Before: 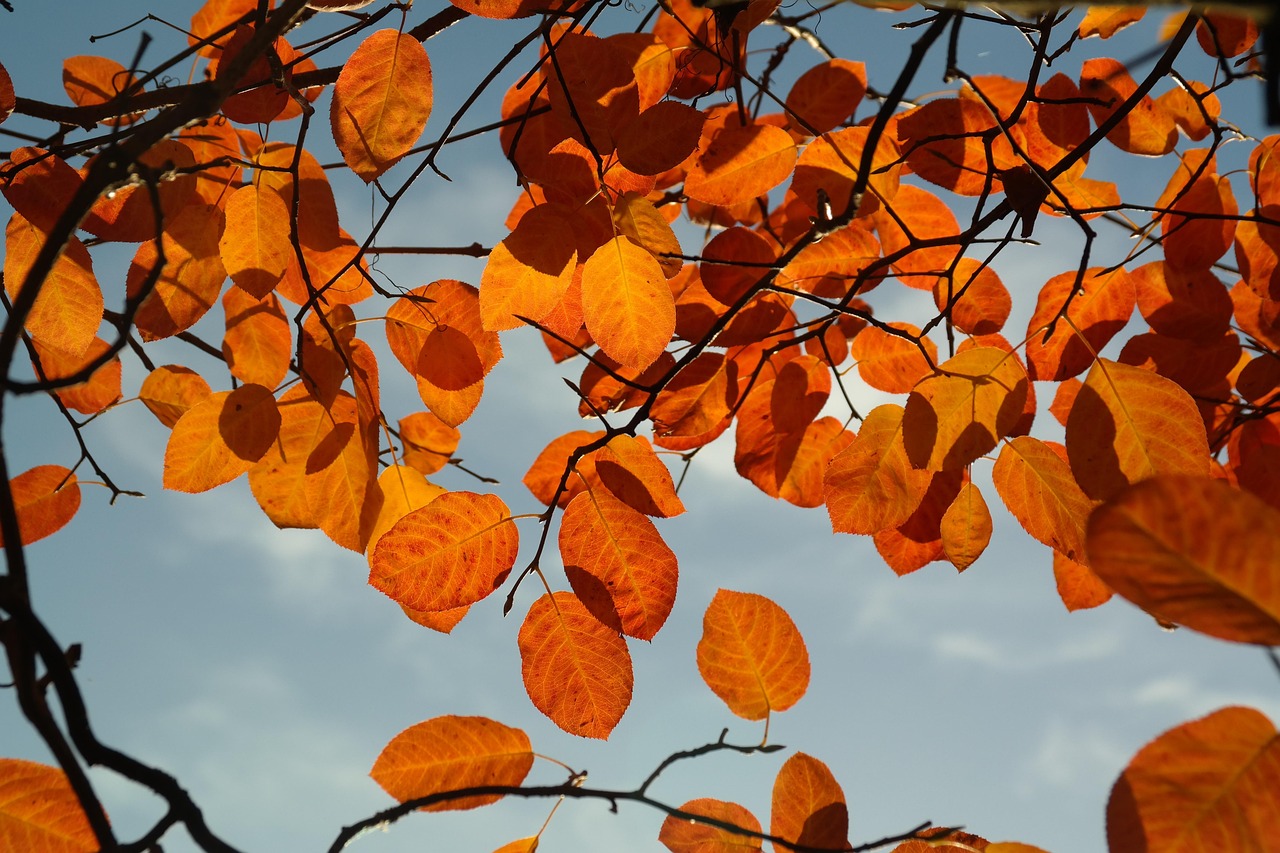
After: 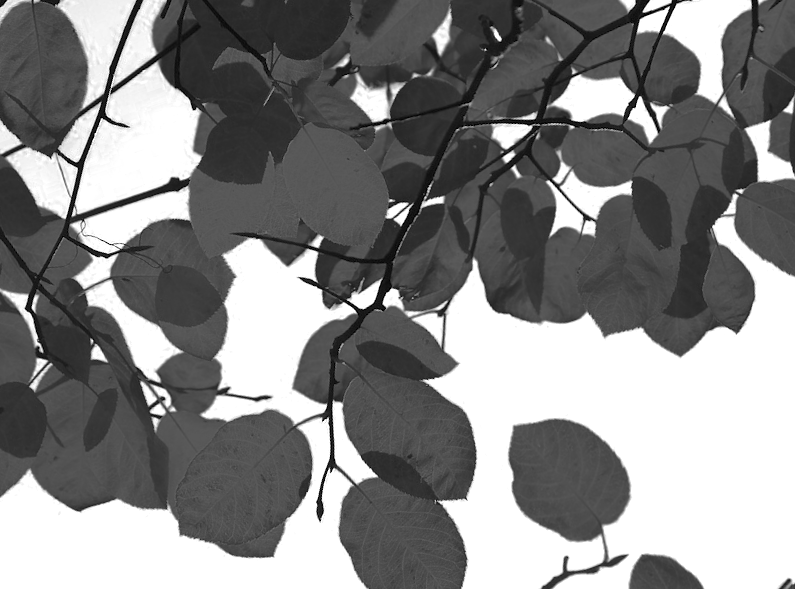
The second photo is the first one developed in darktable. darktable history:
exposure: black level correction 0, exposure 1.2 EV, compensate highlight preservation false
color zones: curves: ch0 [(0.287, 0.048) (0.493, 0.484) (0.737, 0.816)]; ch1 [(0, 0) (0.143, 0) (0.286, 0) (0.429, 0) (0.571, 0) (0.714, 0) (0.857, 0)]
crop and rotate: angle 18.84°, left 6.761%, right 4.293%, bottom 1.079%
